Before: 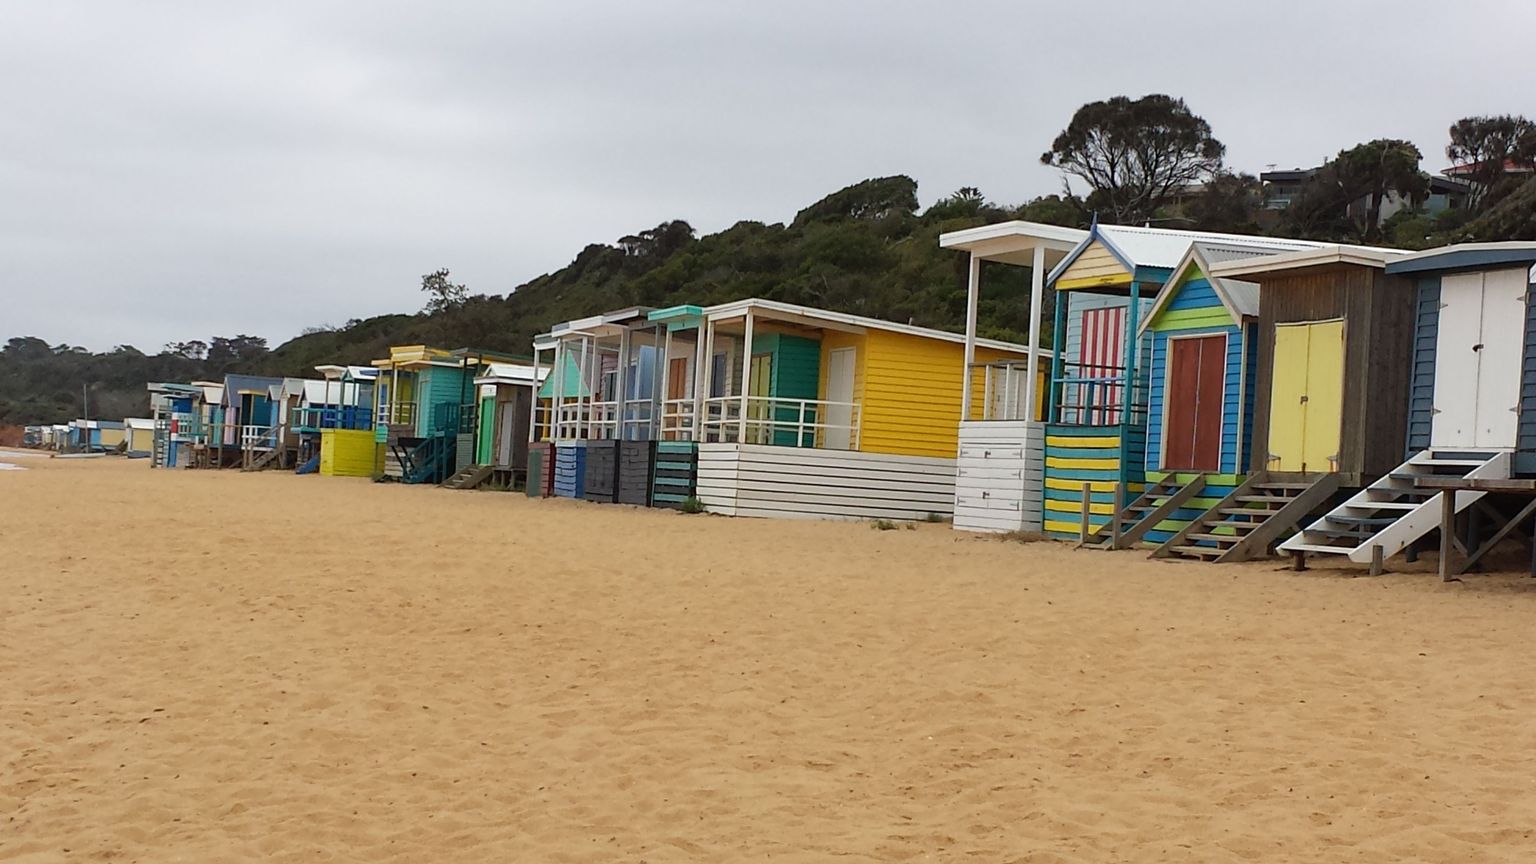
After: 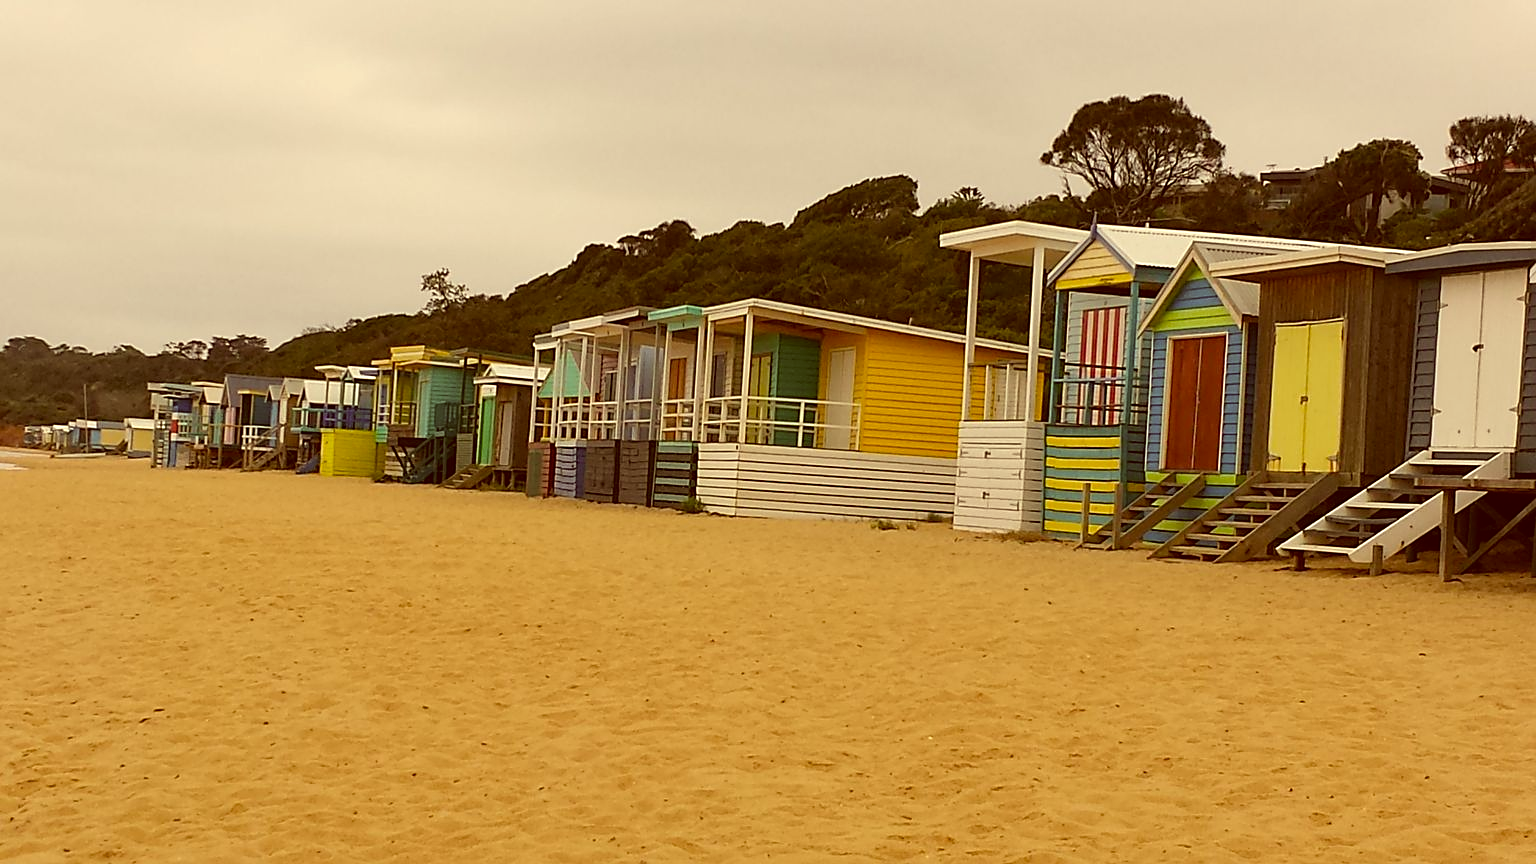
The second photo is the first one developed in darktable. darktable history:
color correction: highlights a* 1.12, highlights b* 24.26, shadows a* 15.58, shadows b* 24.26
sharpen: on, module defaults
